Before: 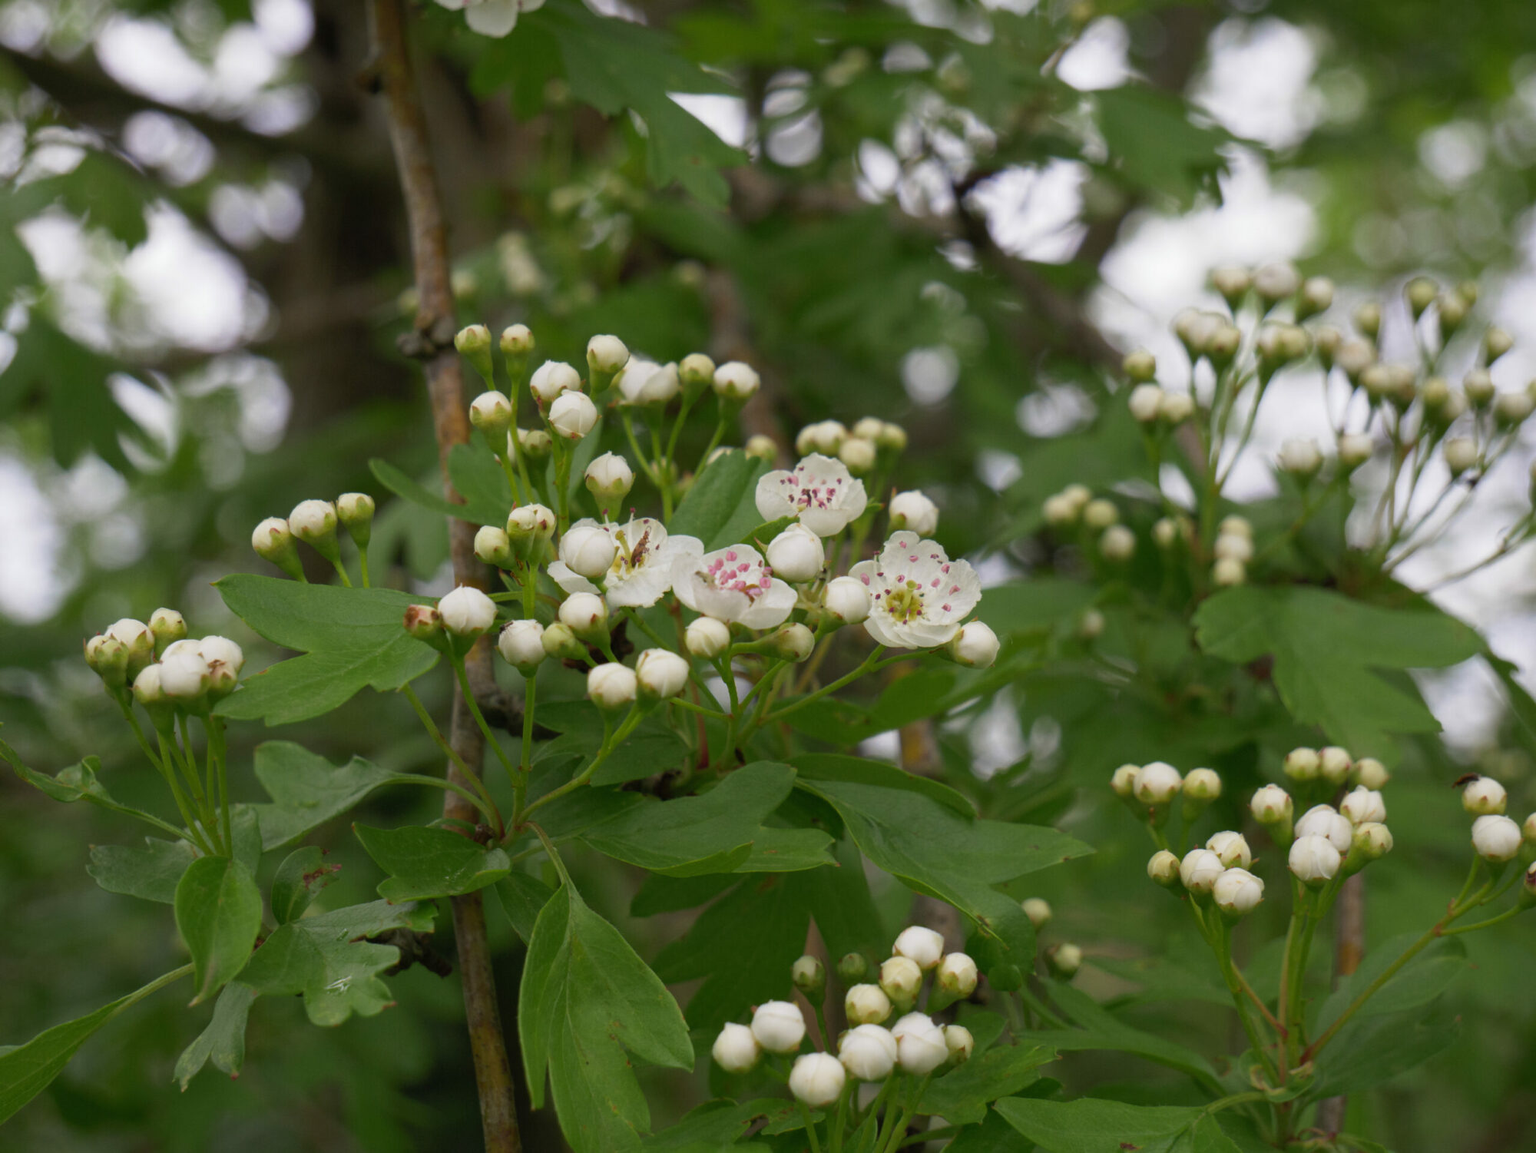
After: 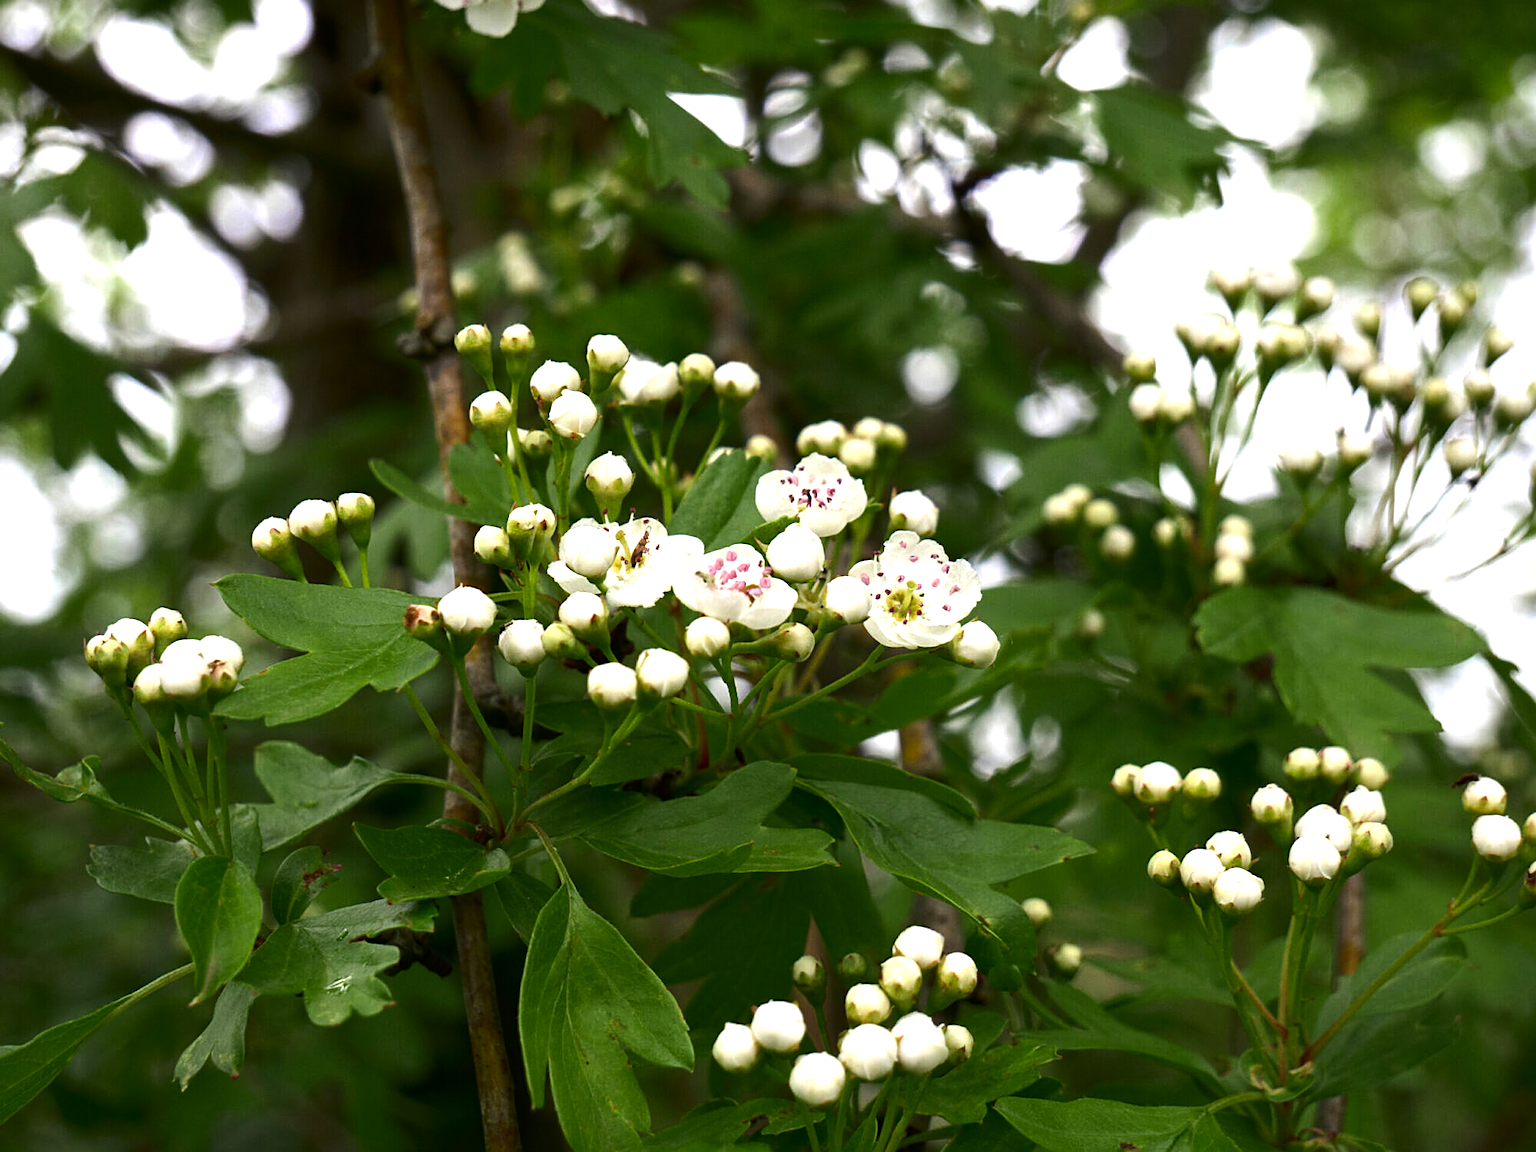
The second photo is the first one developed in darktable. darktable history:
contrast brightness saturation: contrast 0.069, brightness -0.126, saturation 0.049
exposure: exposure 0.526 EV, compensate highlight preservation false
sharpen: on, module defaults
tone equalizer: -8 EV -0.737 EV, -7 EV -0.716 EV, -6 EV -0.616 EV, -5 EV -0.379 EV, -3 EV 0.368 EV, -2 EV 0.6 EV, -1 EV 0.696 EV, +0 EV 0.769 EV, edges refinement/feathering 500, mask exposure compensation -1.57 EV, preserve details no
